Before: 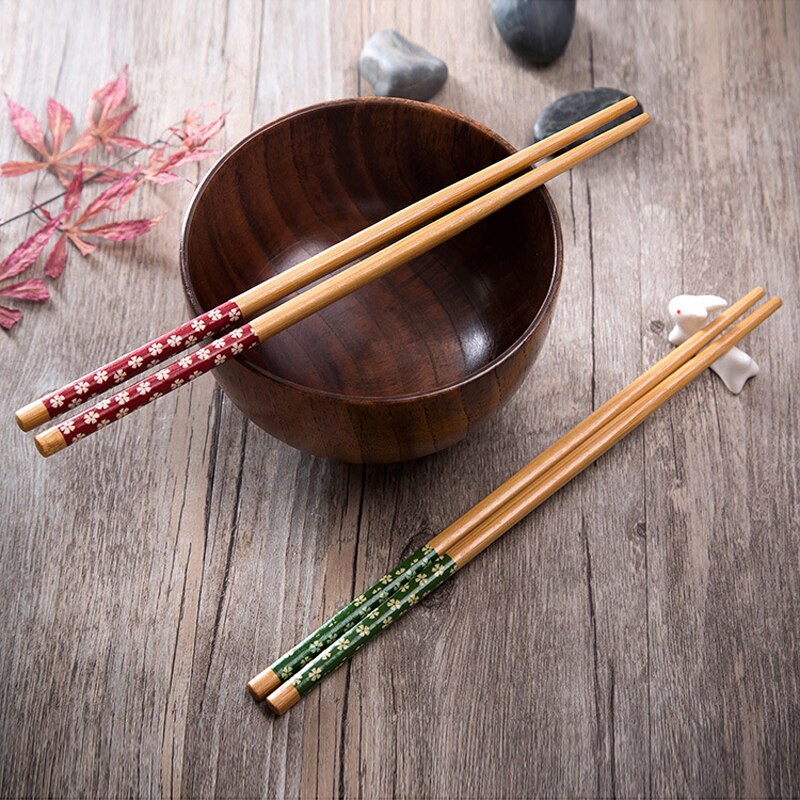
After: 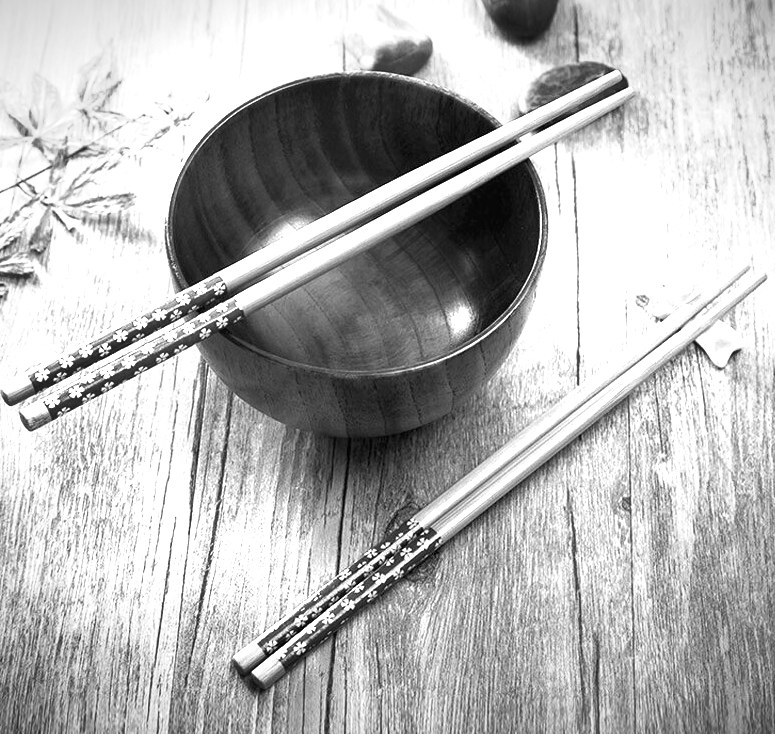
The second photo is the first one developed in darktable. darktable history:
crop: left 1.964%, top 3.251%, right 1.122%, bottom 4.933%
white balance: red 1.08, blue 0.791
color calibration: output gray [0.253, 0.26, 0.487, 0], gray › normalize channels true, illuminant same as pipeline (D50), adaptation XYZ, x 0.346, y 0.359, gamut compression 0
exposure: exposure 2.003 EV, compensate highlight preservation false
vignetting: fall-off radius 100%, width/height ratio 1.337
shadows and highlights: shadows 20.91, highlights -35.45, soften with gaussian
